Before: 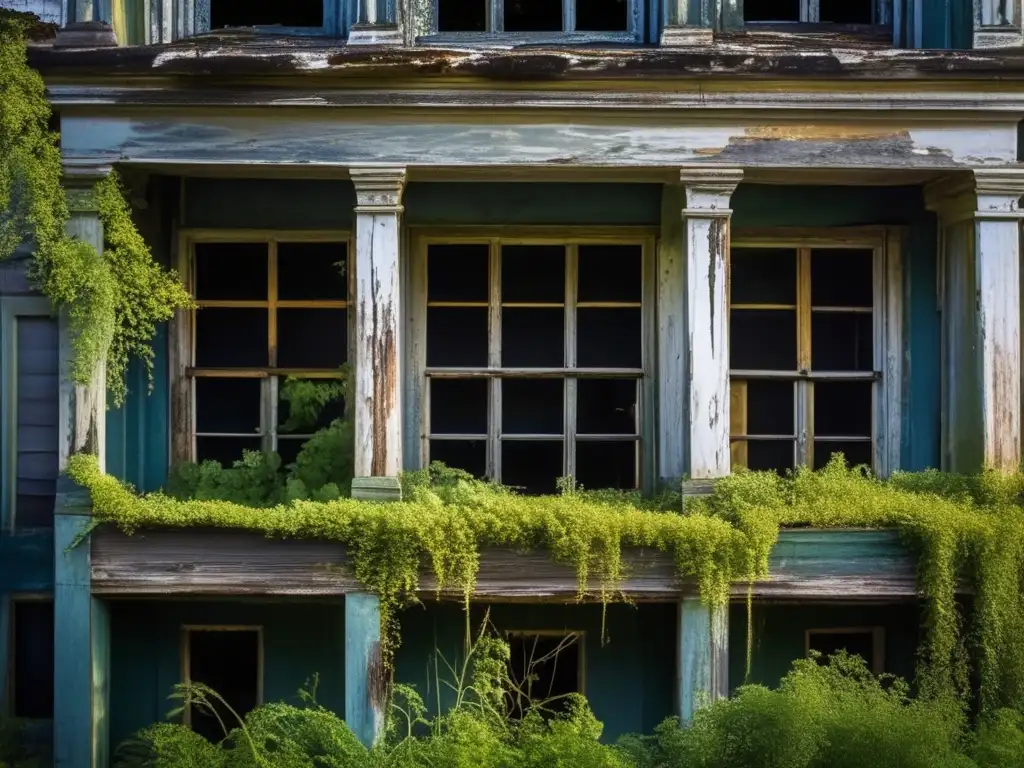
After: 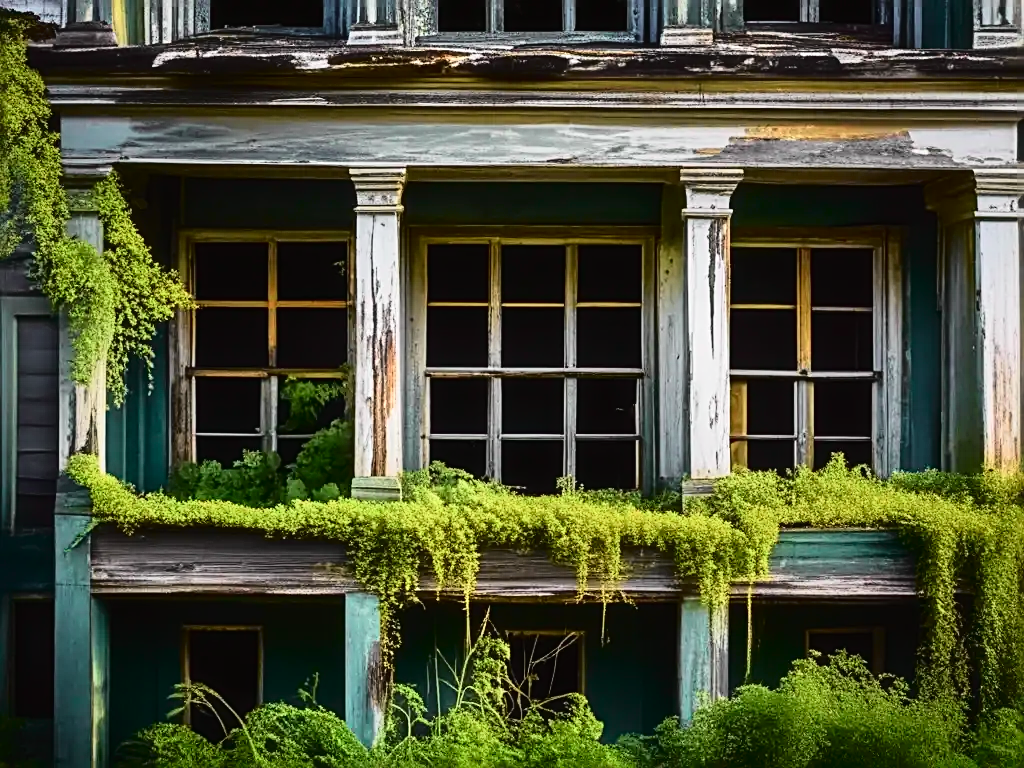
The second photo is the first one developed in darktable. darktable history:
sharpen: radius 2.654, amount 0.674
haze removal: strength -0.06, compatibility mode true, adaptive false
tone curve: curves: ch0 [(0, 0.014) (0.17, 0.099) (0.392, 0.438) (0.725, 0.828) (0.872, 0.918) (1, 0.981)]; ch1 [(0, 0) (0.402, 0.36) (0.489, 0.491) (0.5, 0.503) (0.515, 0.52) (0.545, 0.572) (0.615, 0.662) (0.701, 0.725) (1, 1)]; ch2 [(0, 0) (0.42, 0.458) (0.485, 0.499) (0.503, 0.503) (0.531, 0.542) (0.561, 0.594) (0.644, 0.694) (0.717, 0.753) (1, 0.991)], color space Lab, independent channels, preserve colors none
